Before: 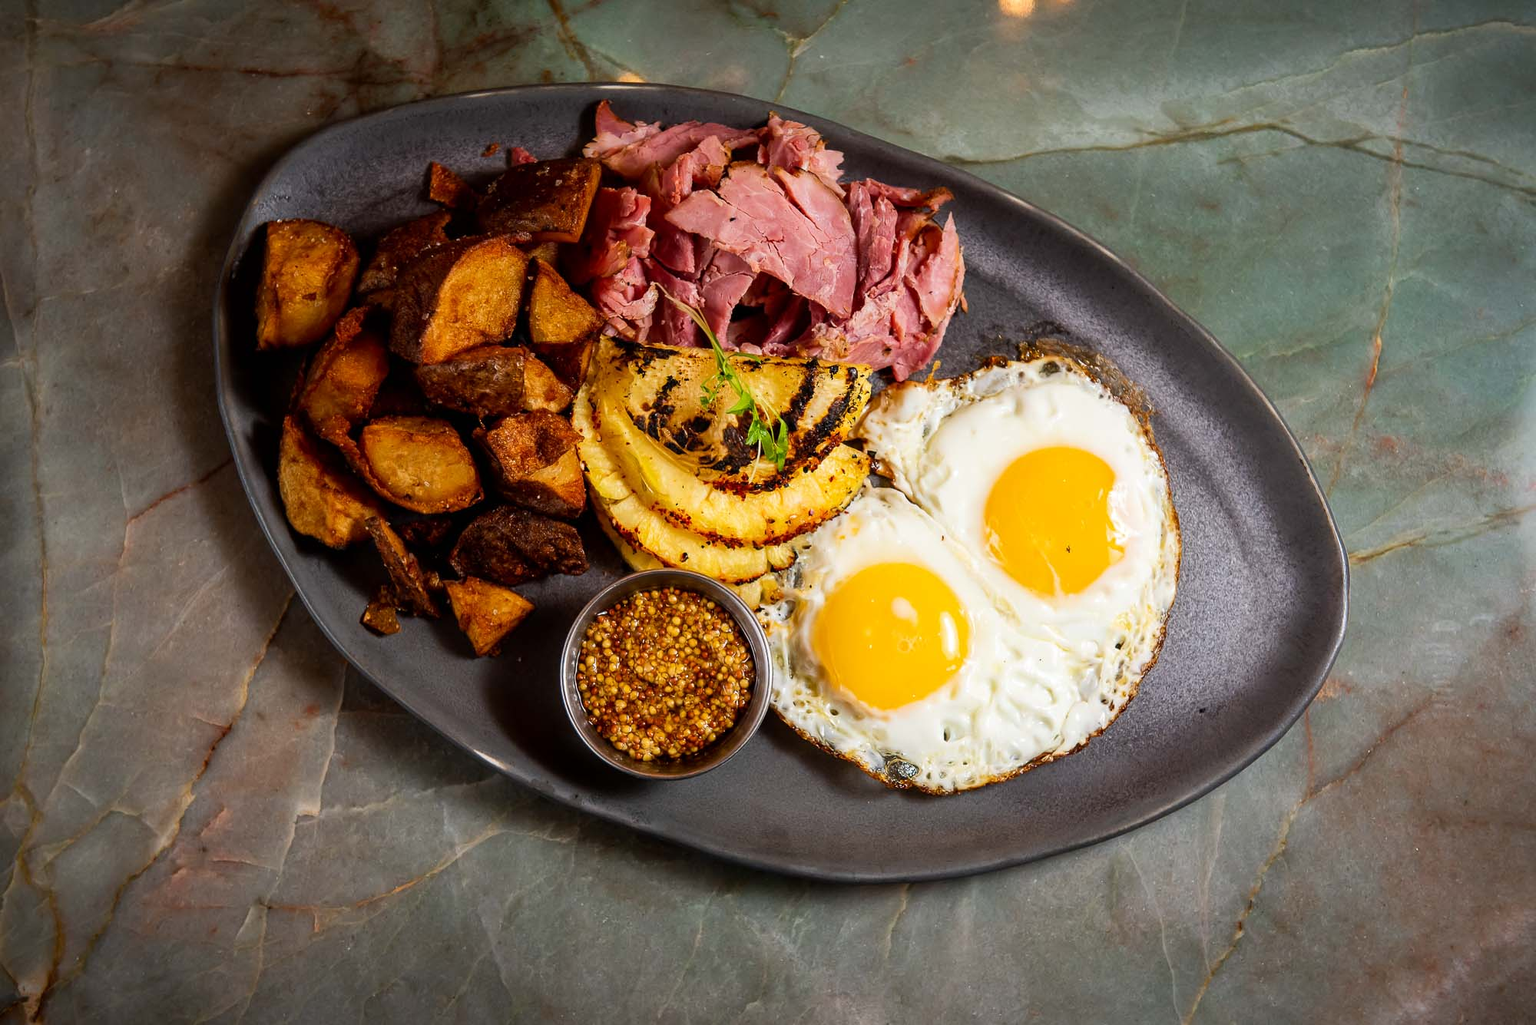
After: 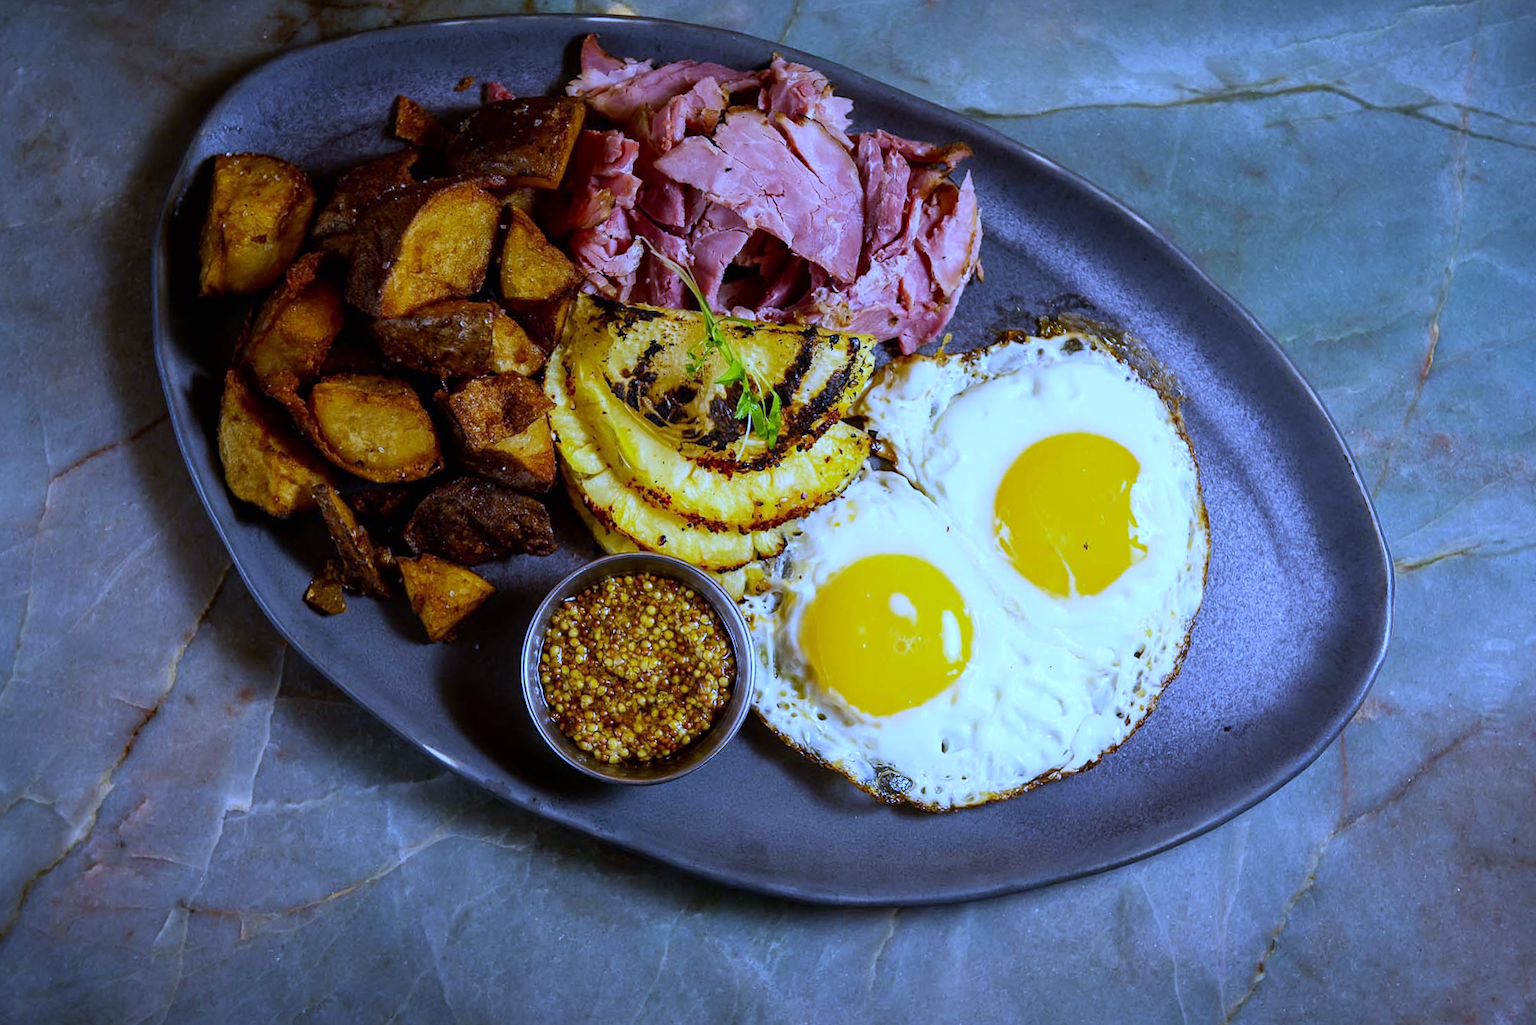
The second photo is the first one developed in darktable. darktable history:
crop and rotate: angle -1.96°, left 3.097%, top 4.154%, right 1.586%, bottom 0.529%
white balance: red 0.766, blue 1.537
